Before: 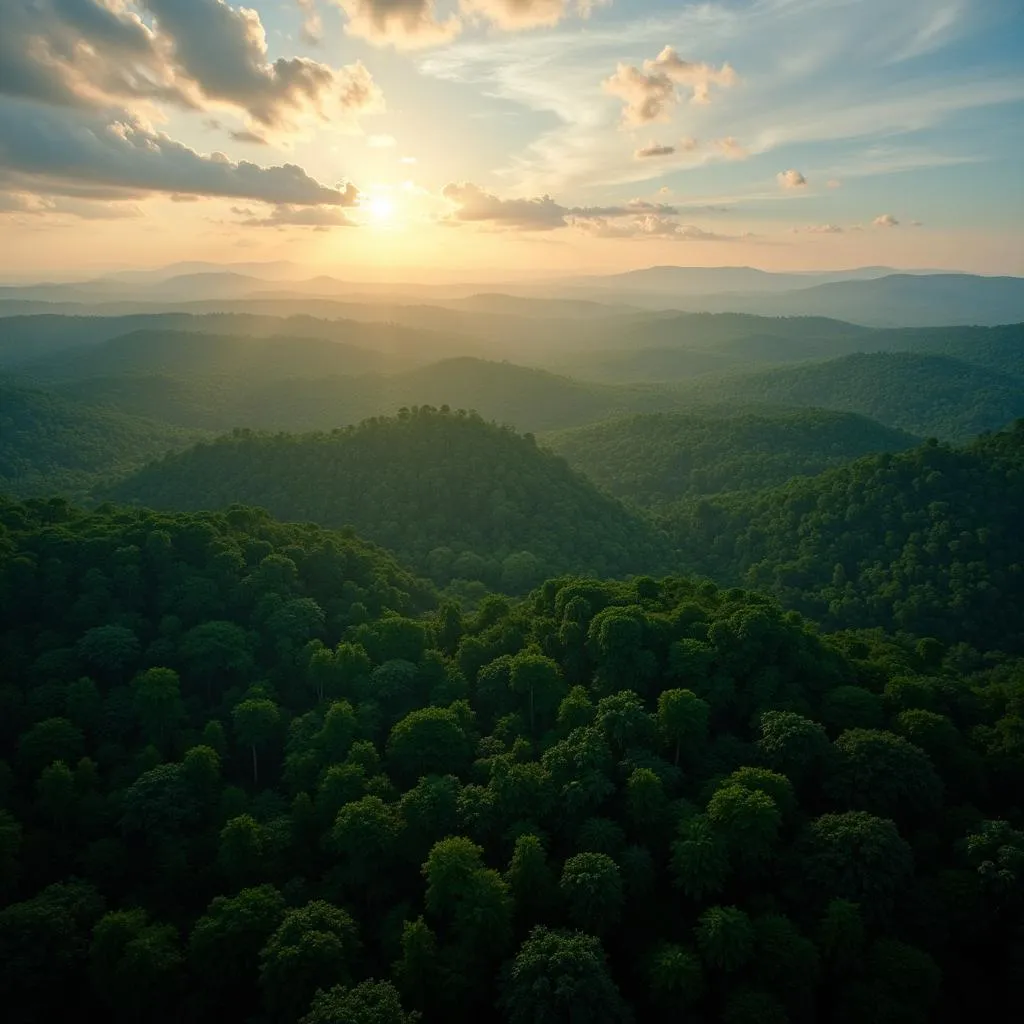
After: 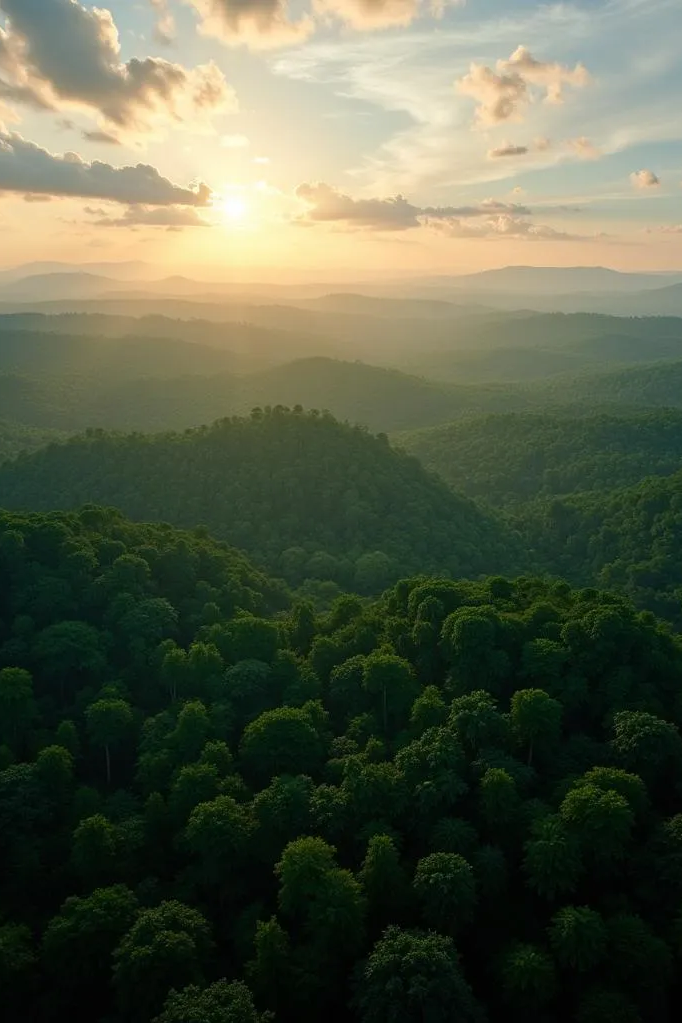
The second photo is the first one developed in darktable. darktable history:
crop and rotate: left 14.393%, right 18.965%
